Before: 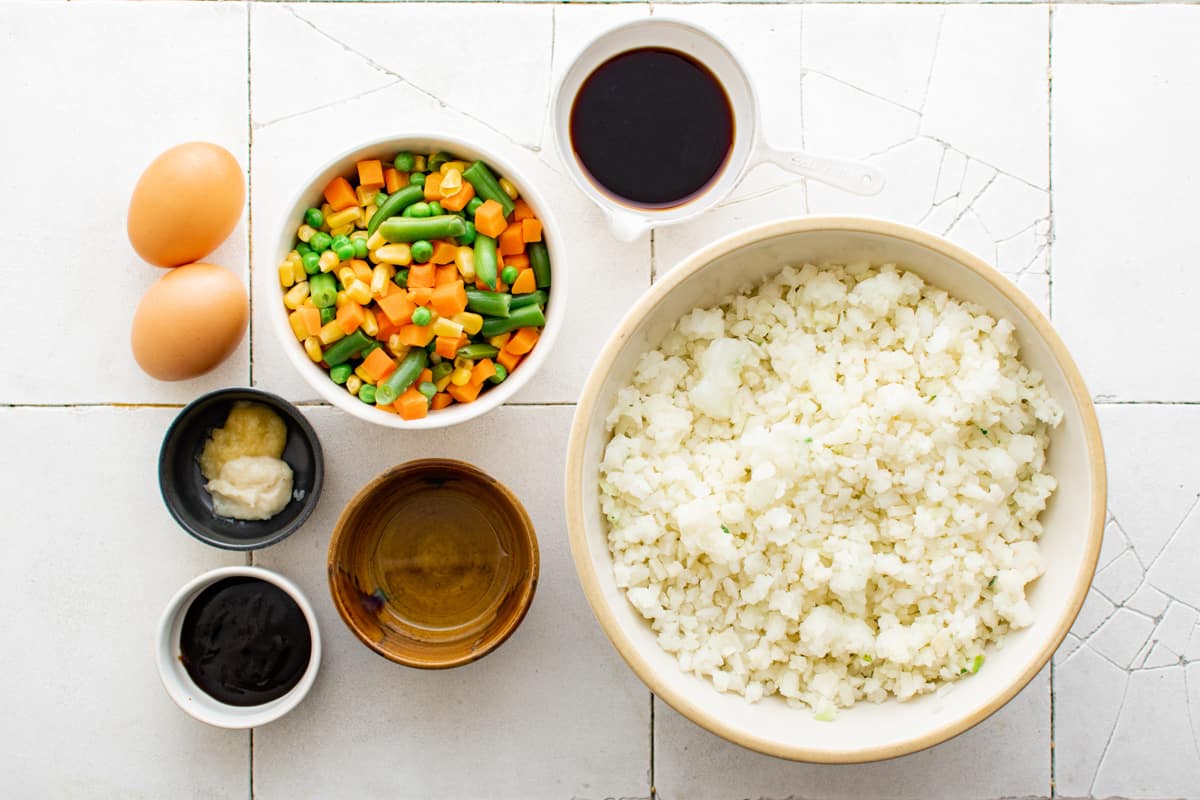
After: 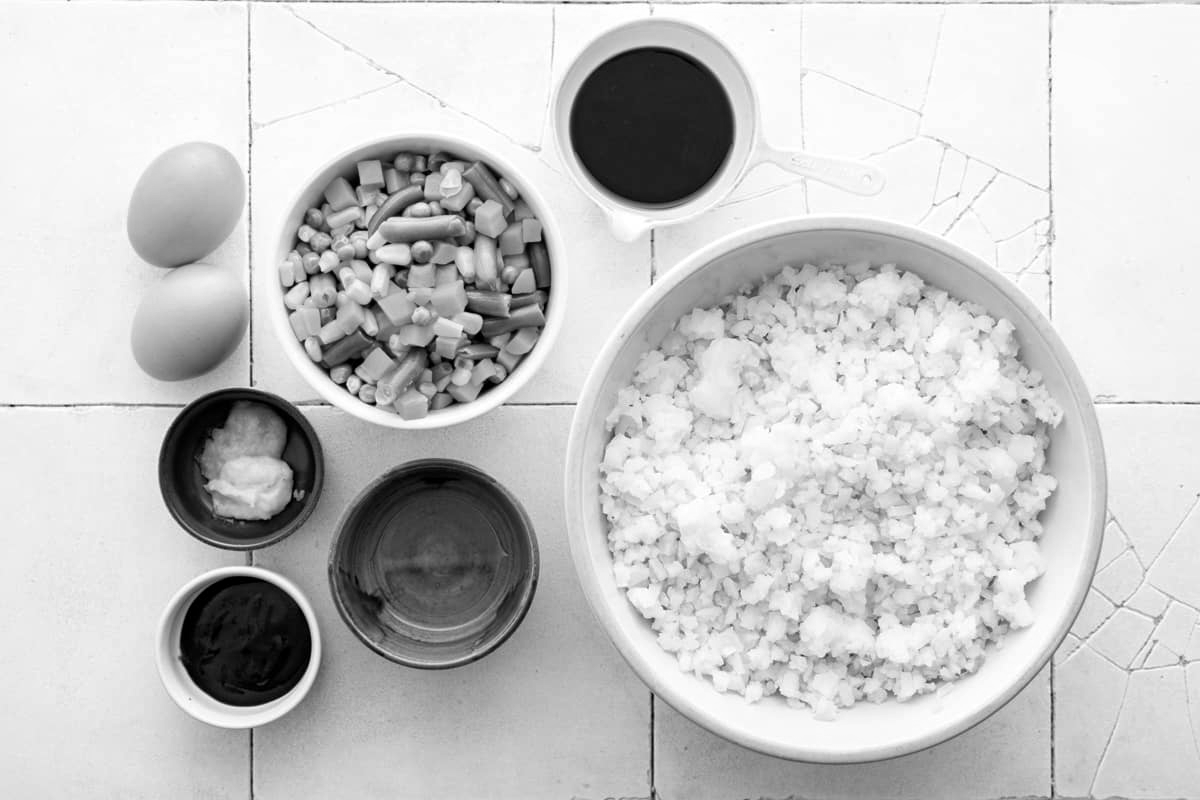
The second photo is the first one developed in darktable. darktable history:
local contrast: mode bilateral grid, contrast 20, coarseness 50, detail 120%, midtone range 0.2
monochrome: on, module defaults
